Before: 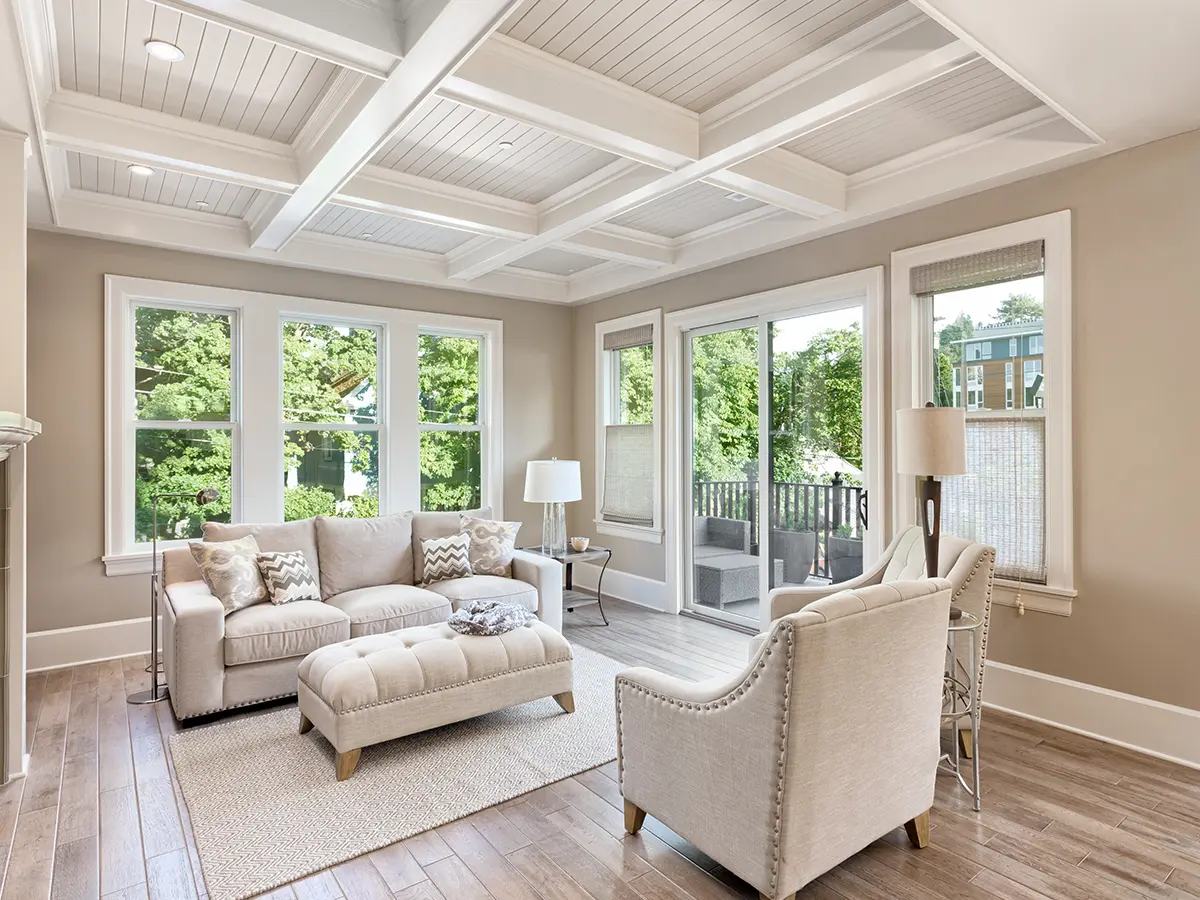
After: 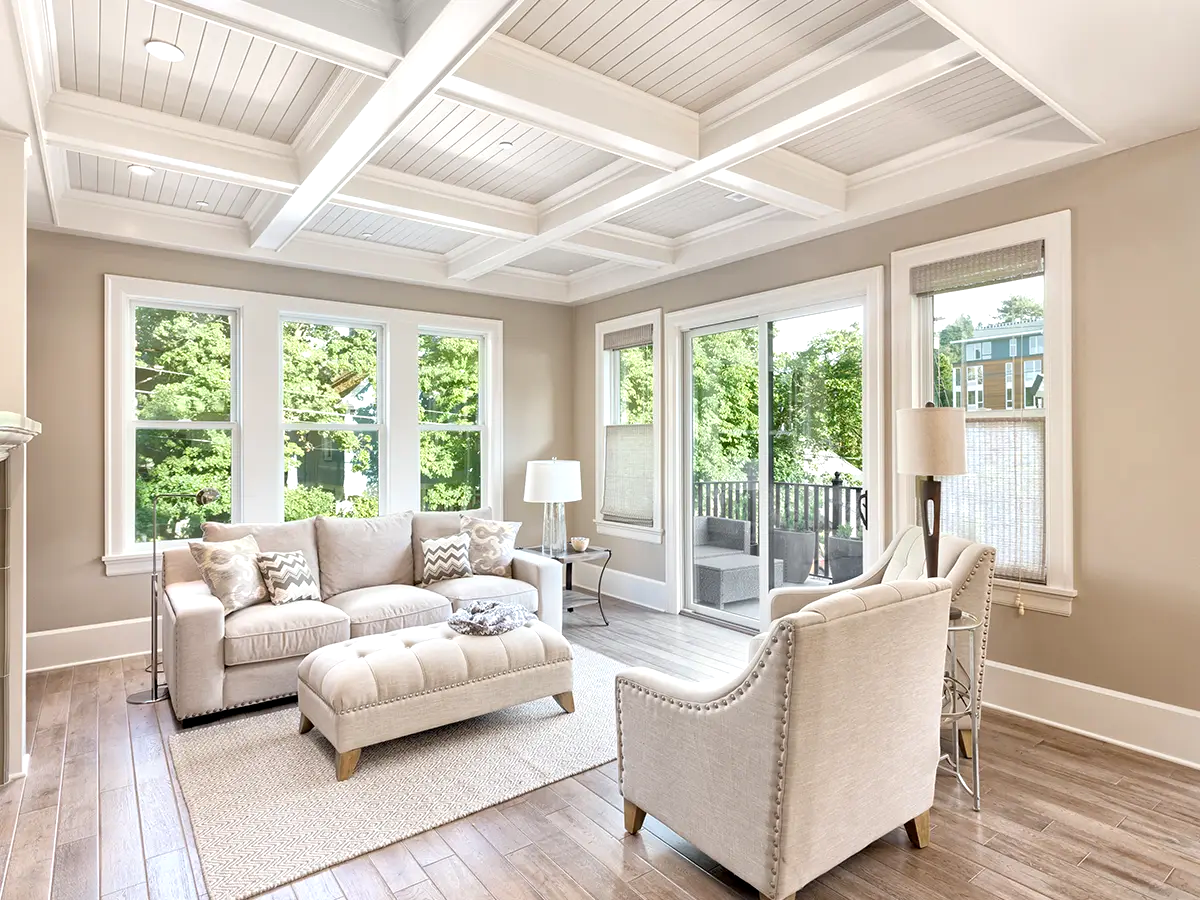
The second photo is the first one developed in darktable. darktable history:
base curve: exposure shift 0, preserve colors none
exposure: black level correction 0.001, exposure 0.3 EV, compensate highlight preservation false
